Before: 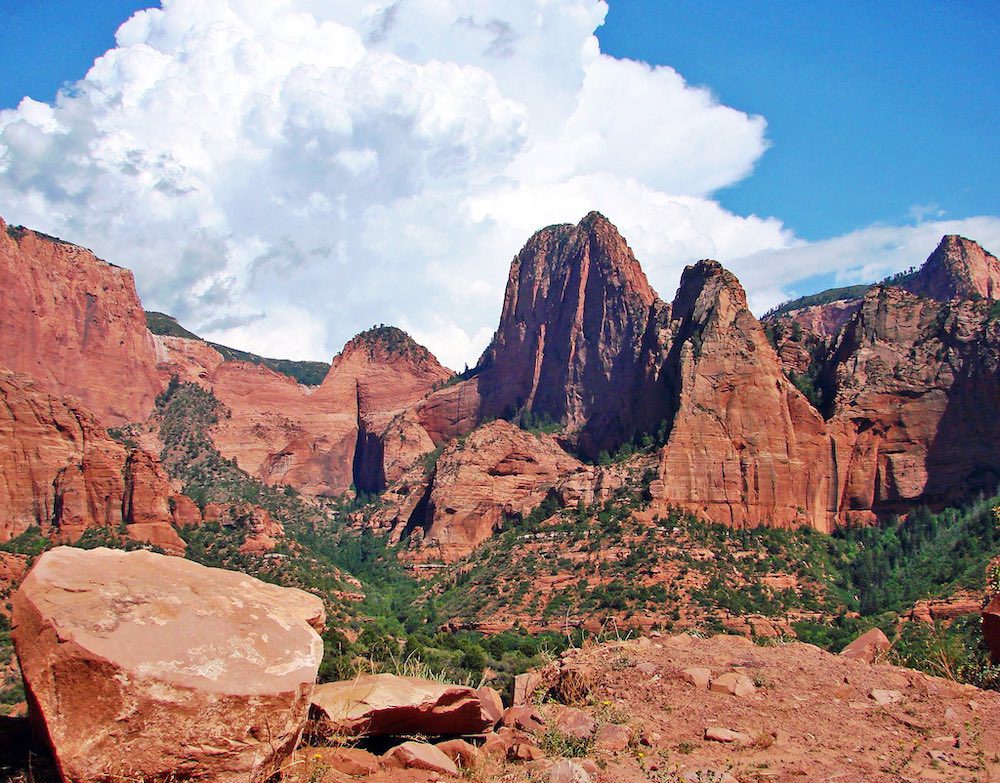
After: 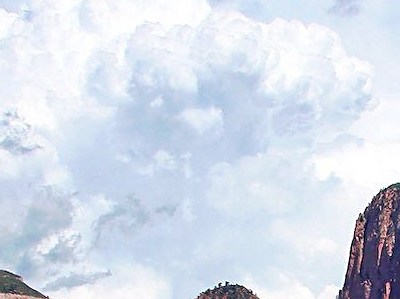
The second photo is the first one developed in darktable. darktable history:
crop: left 15.515%, top 5.432%, right 44.393%, bottom 56.274%
sharpen: on, module defaults
